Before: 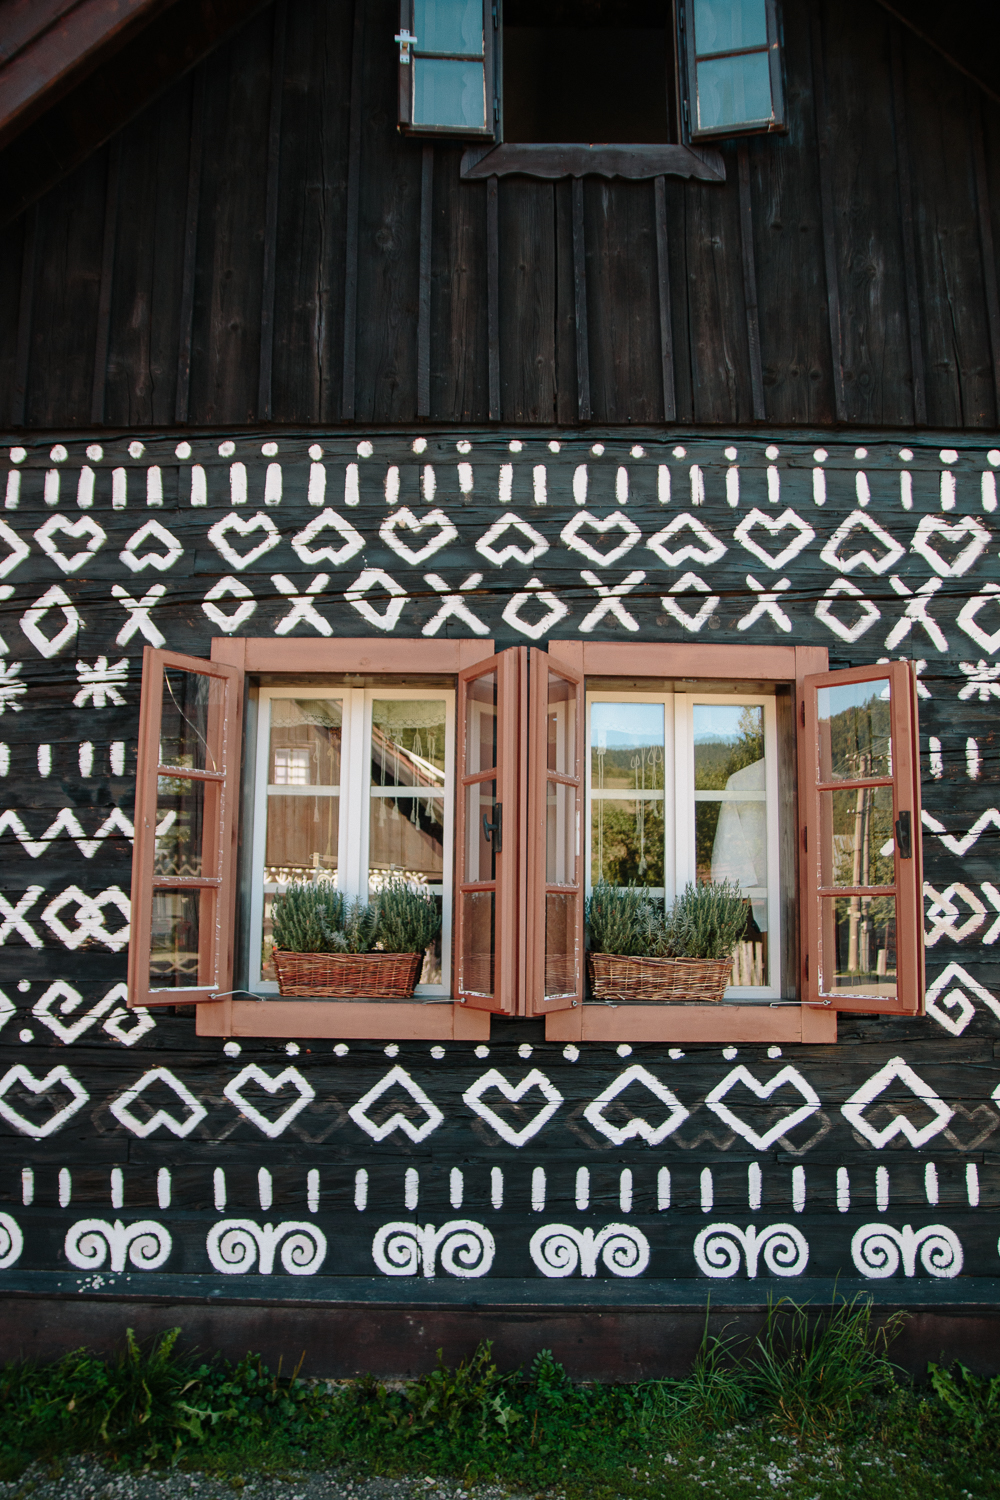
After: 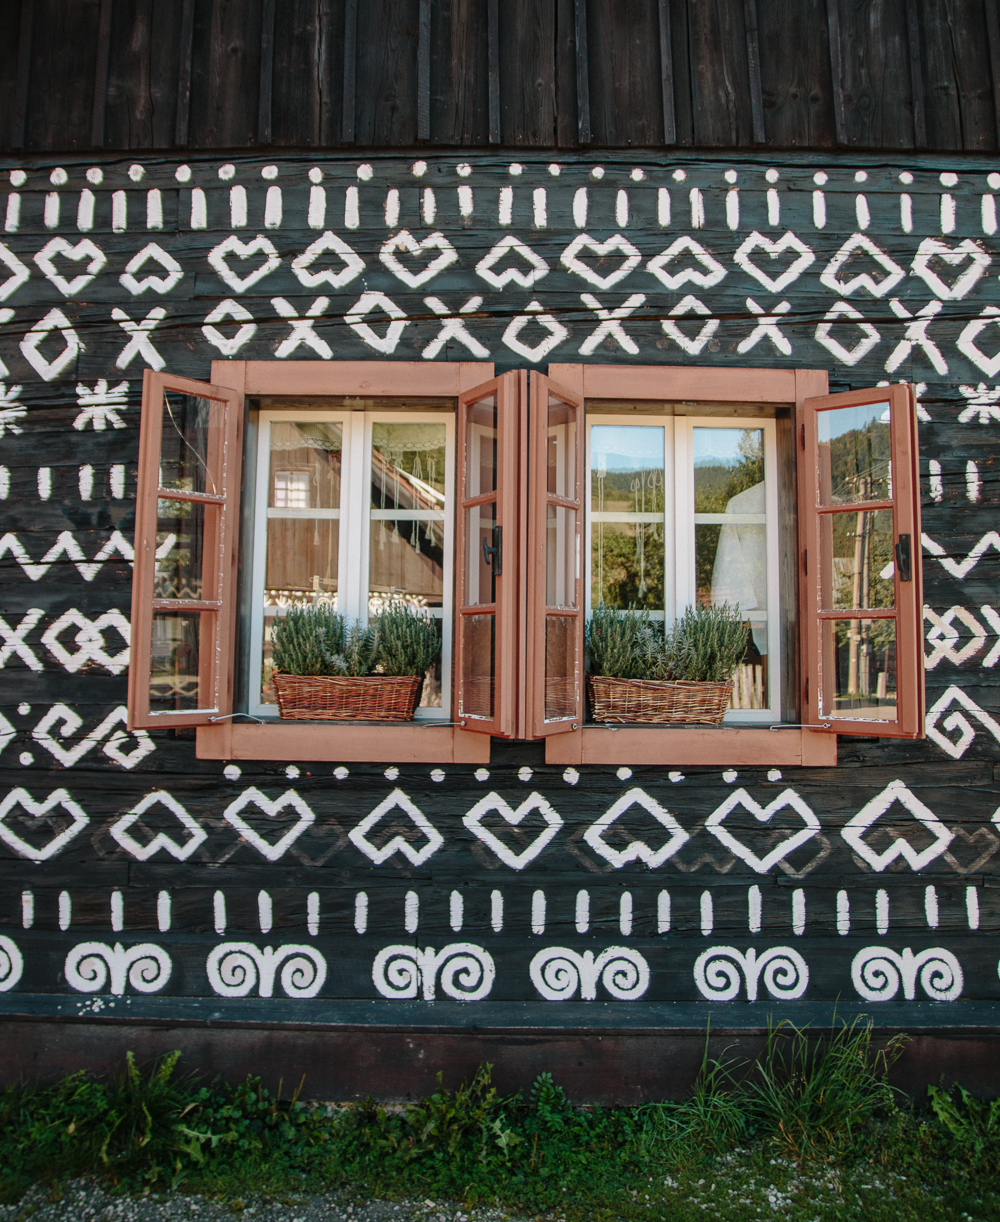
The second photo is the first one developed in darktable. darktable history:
crop and rotate: top 18.507%
local contrast: detail 110%
